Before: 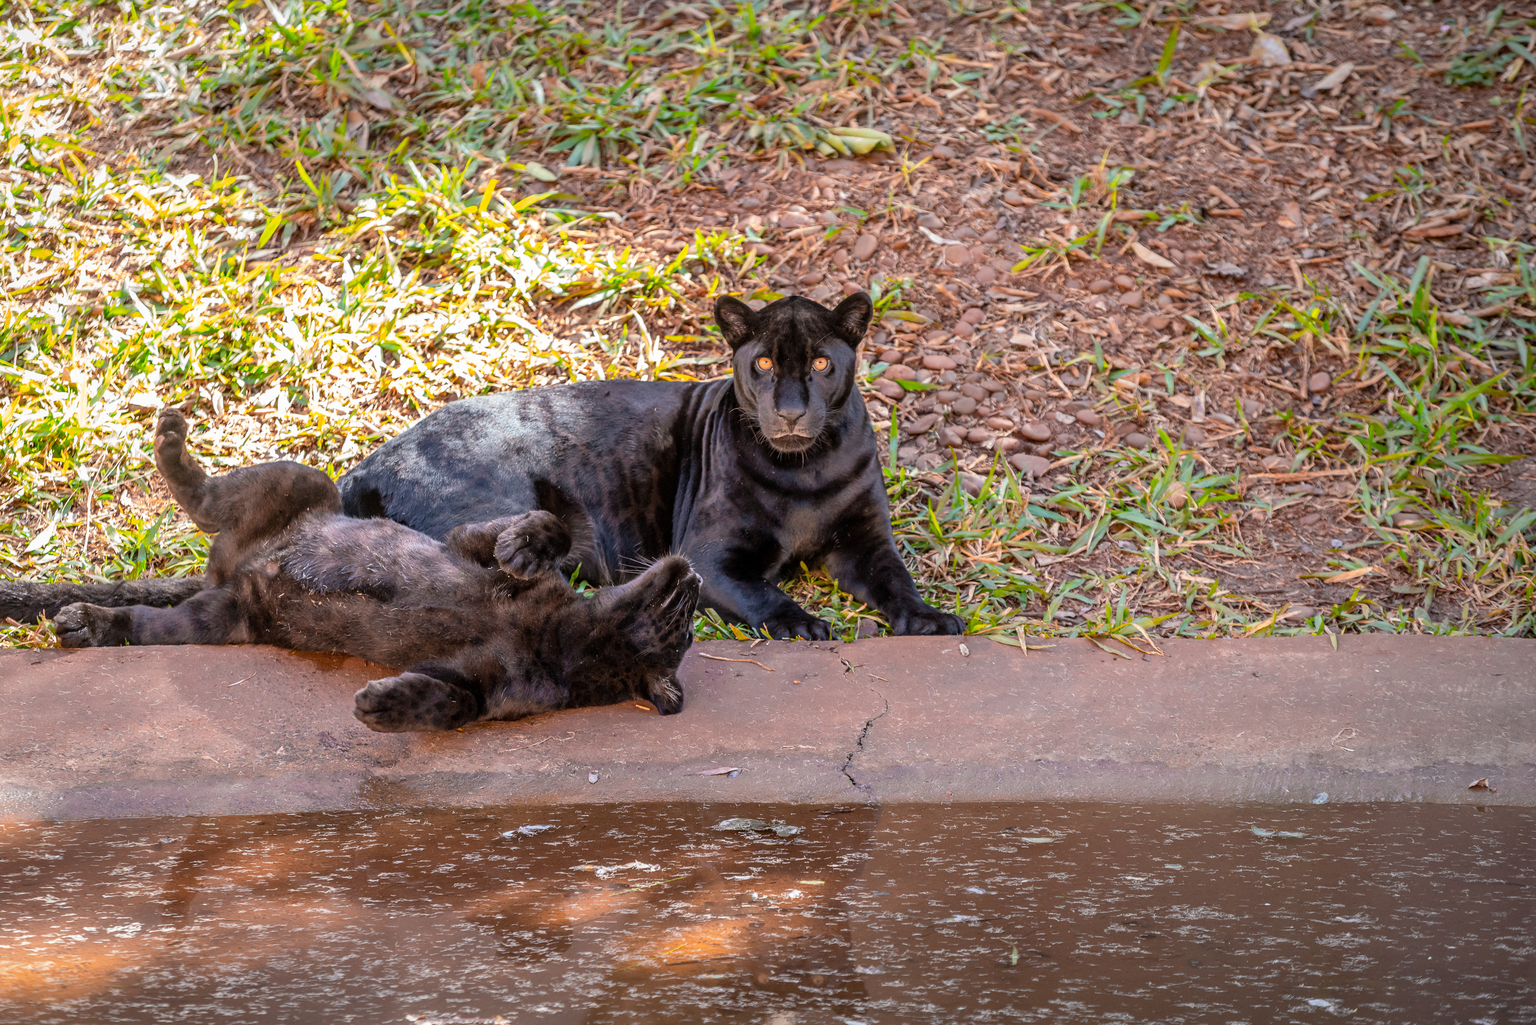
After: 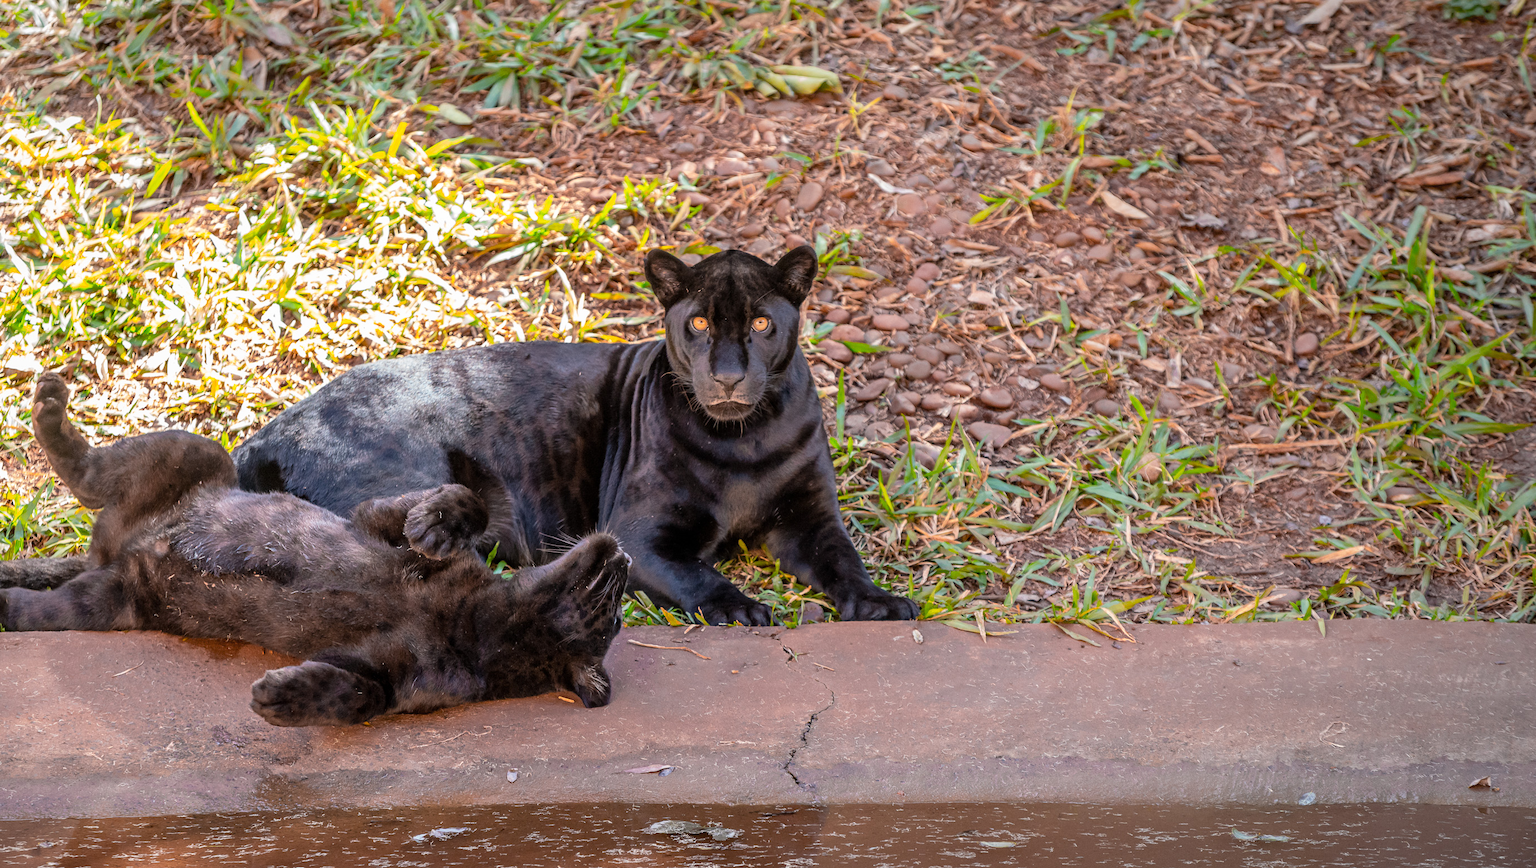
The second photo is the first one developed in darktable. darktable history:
crop: left 8.155%, top 6.611%, bottom 15.385%
white balance: red 1, blue 1
